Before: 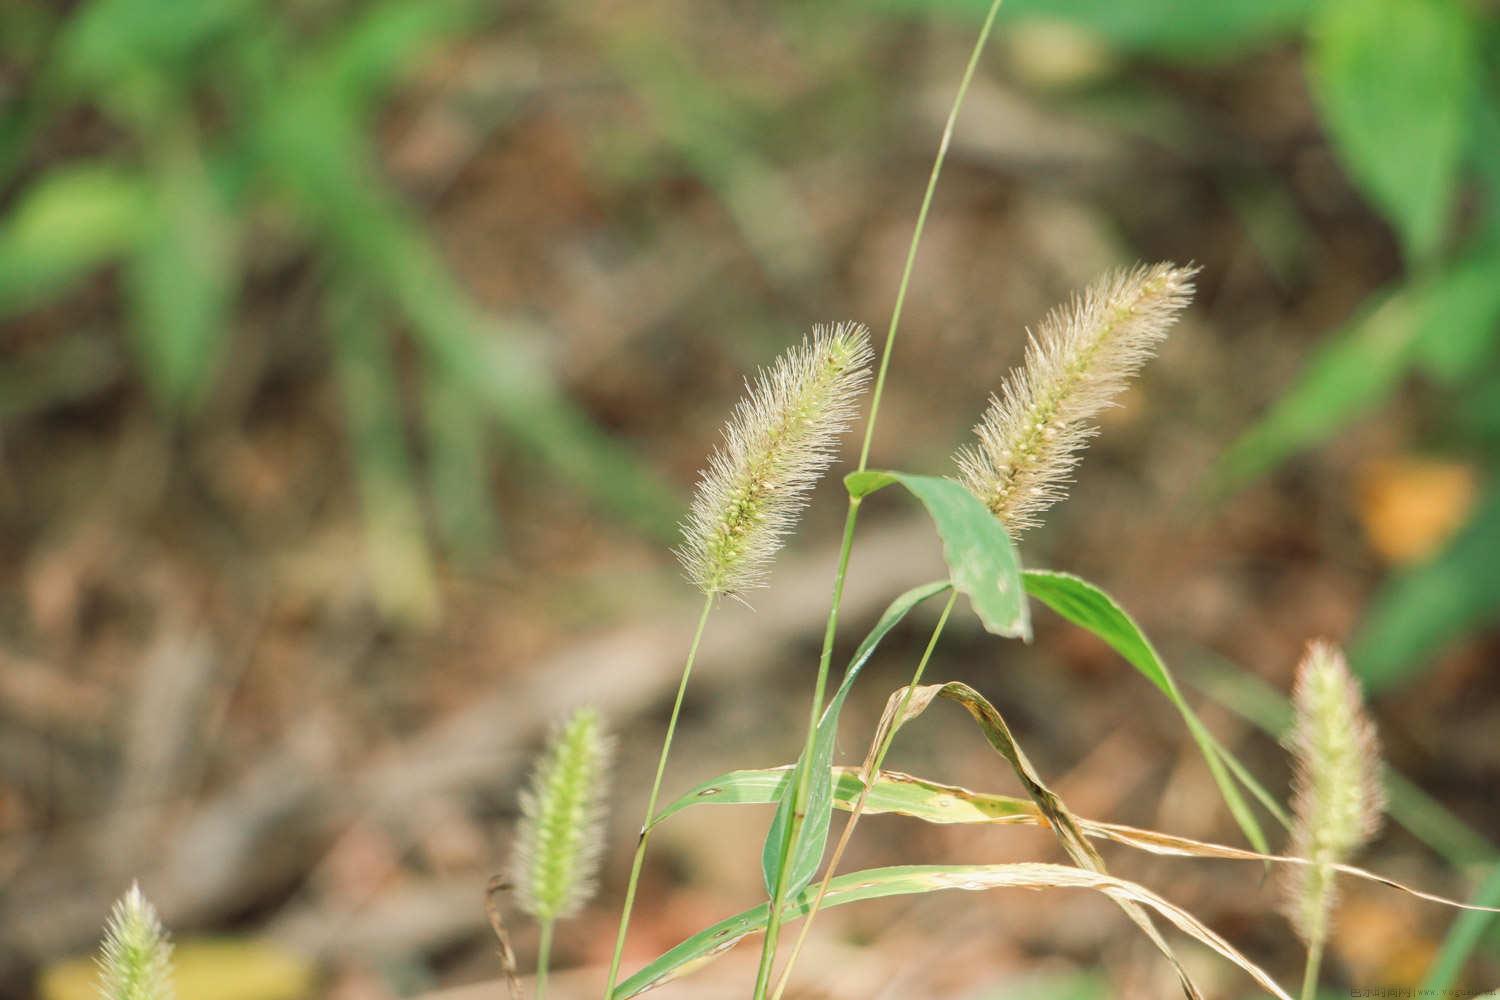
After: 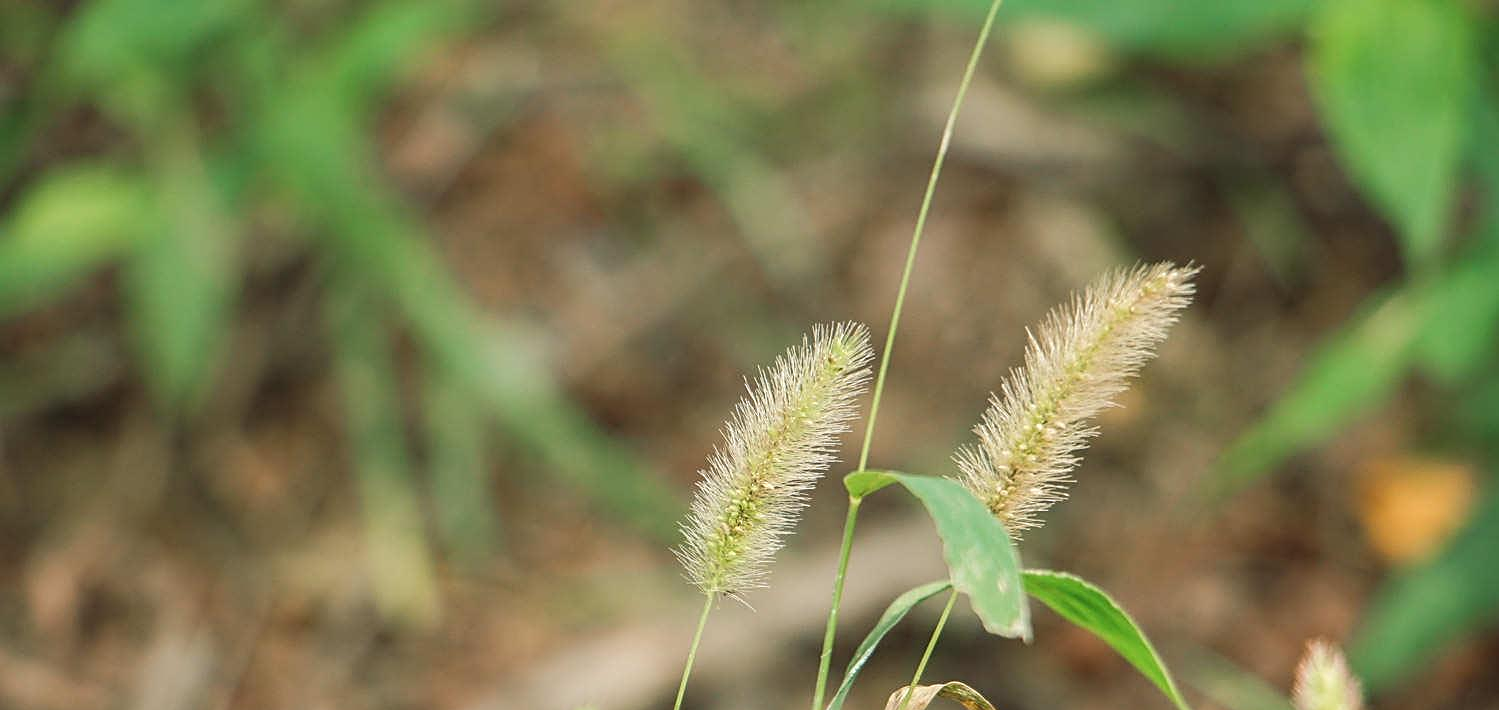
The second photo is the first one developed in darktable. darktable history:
sharpen: on, module defaults
crop: right 0.001%, bottom 28.942%
